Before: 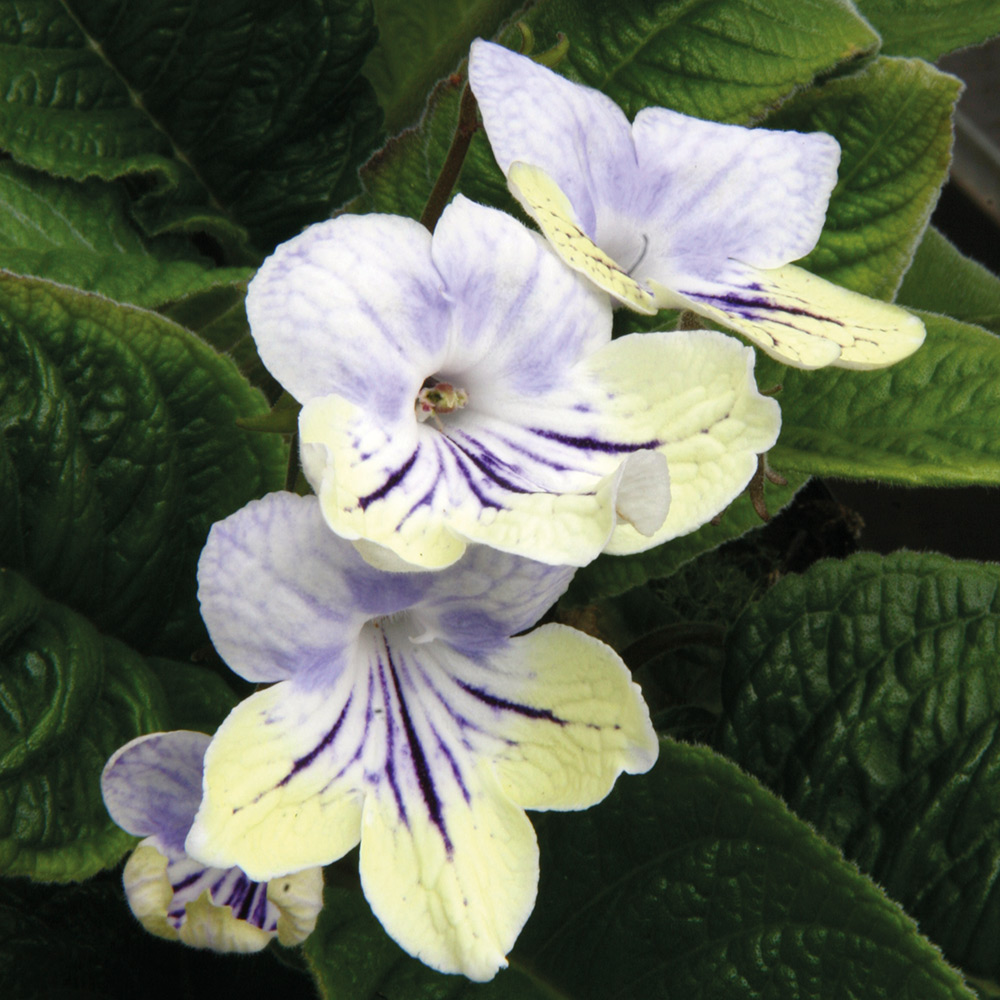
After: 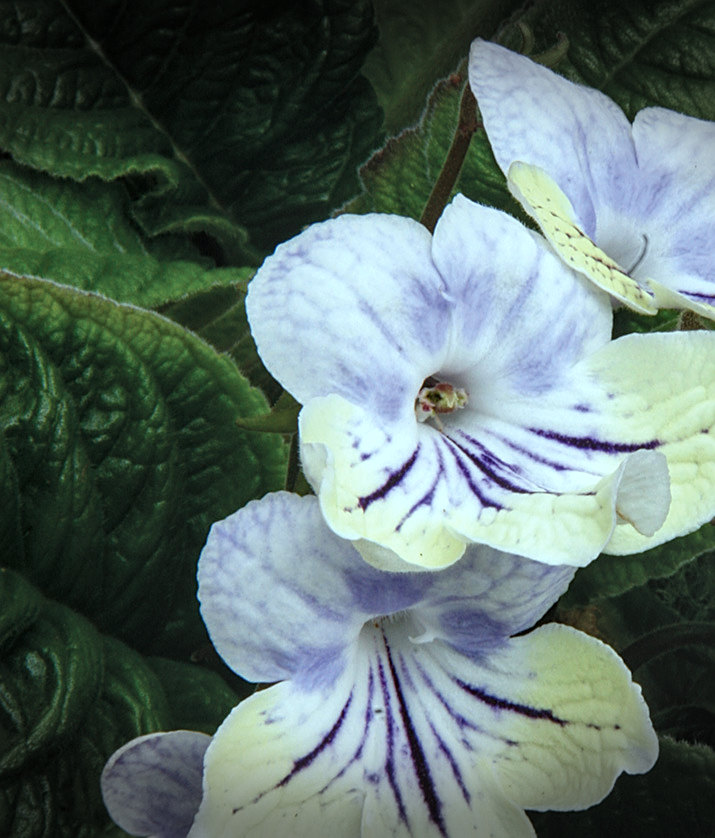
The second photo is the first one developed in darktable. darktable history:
local contrast: on, module defaults
vignetting: fall-off start 99.57%, brightness -0.718, saturation -0.485, width/height ratio 1.324, dithering 16-bit output
crop: right 28.489%, bottom 16.196%
sharpen: on, module defaults
color correction: highlights a* -10.15, highlights b* -10.55
